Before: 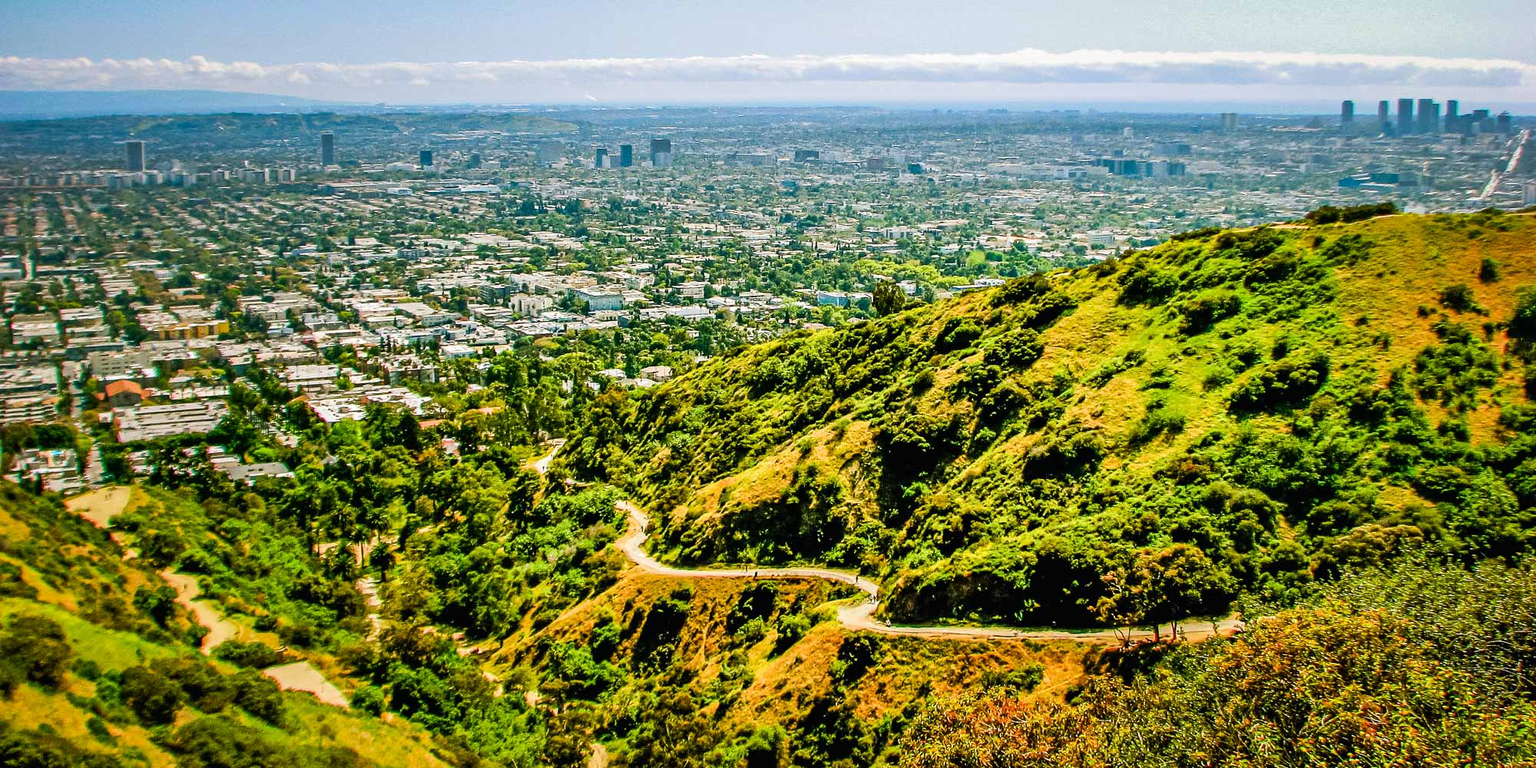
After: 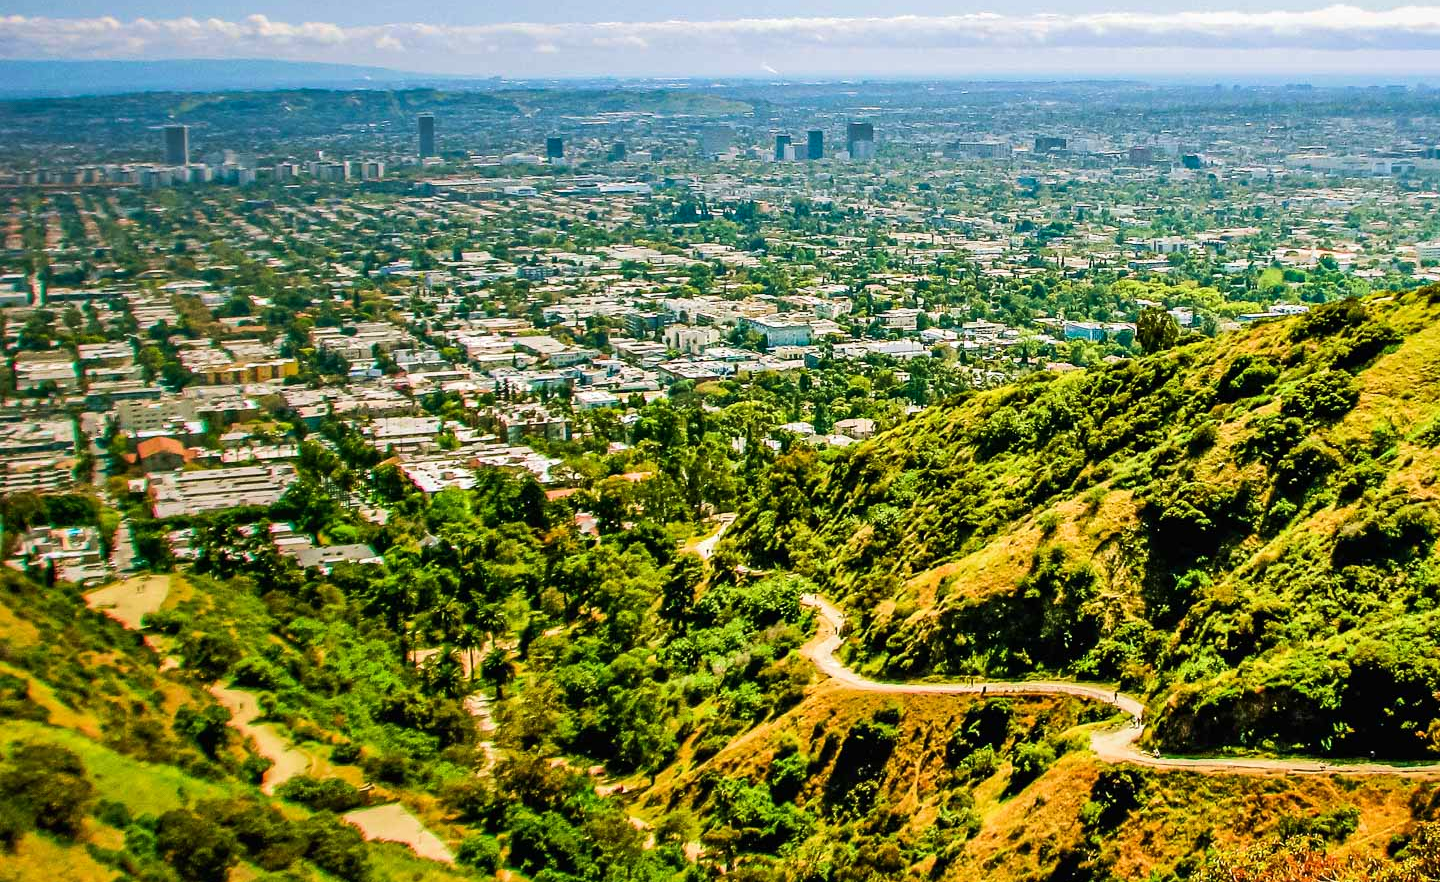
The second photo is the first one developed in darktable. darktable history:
crop: top 5.803%, right 27.864%, bottom 5.804%
velvia: on, module defaults
